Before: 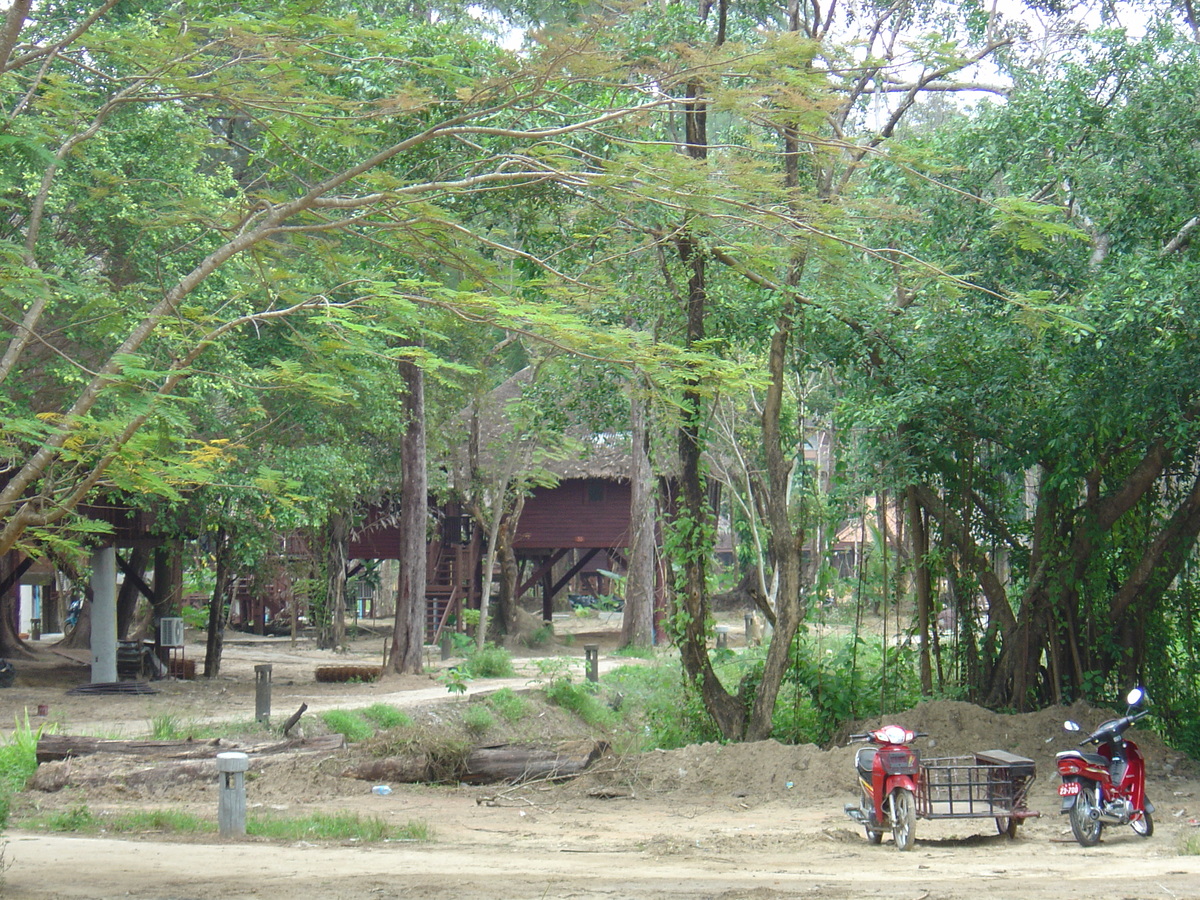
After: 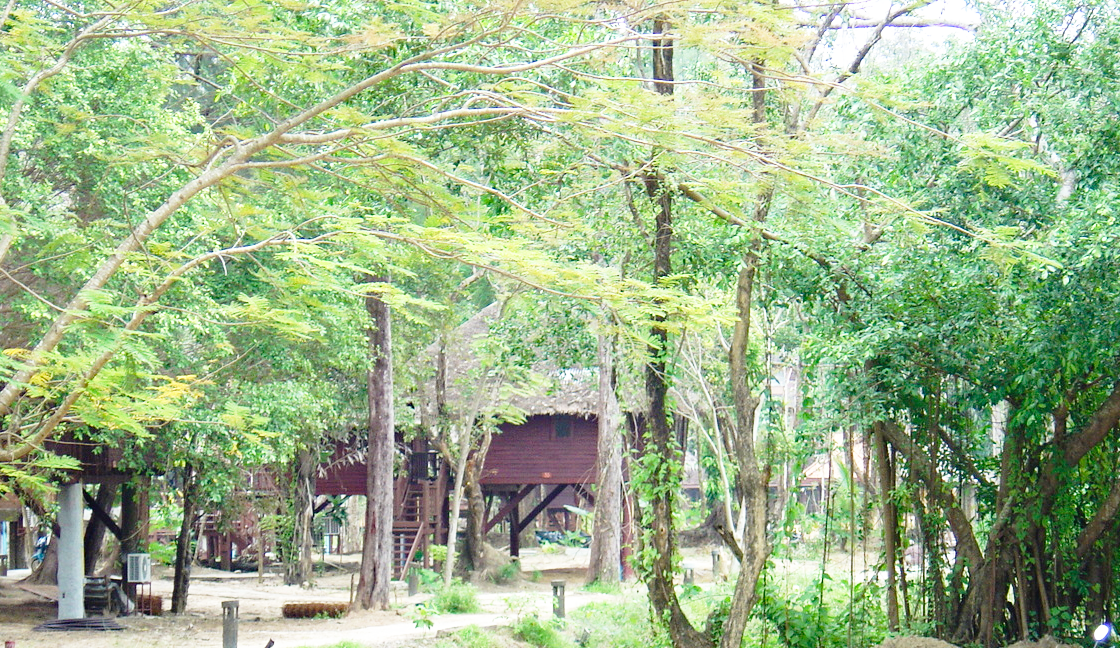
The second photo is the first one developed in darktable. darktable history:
haze removal: compatibility mode true, adaptive false
base curve: curves: ch0 [(0, 0) (0.012, 0.01) (0.073, 0.168) (0.31, 0.711) (0.645, 0.957) (1, 1)], preserve colors none
crop: left 2.802%, top 7.117%, right 3.019%, bottom 20.287%
